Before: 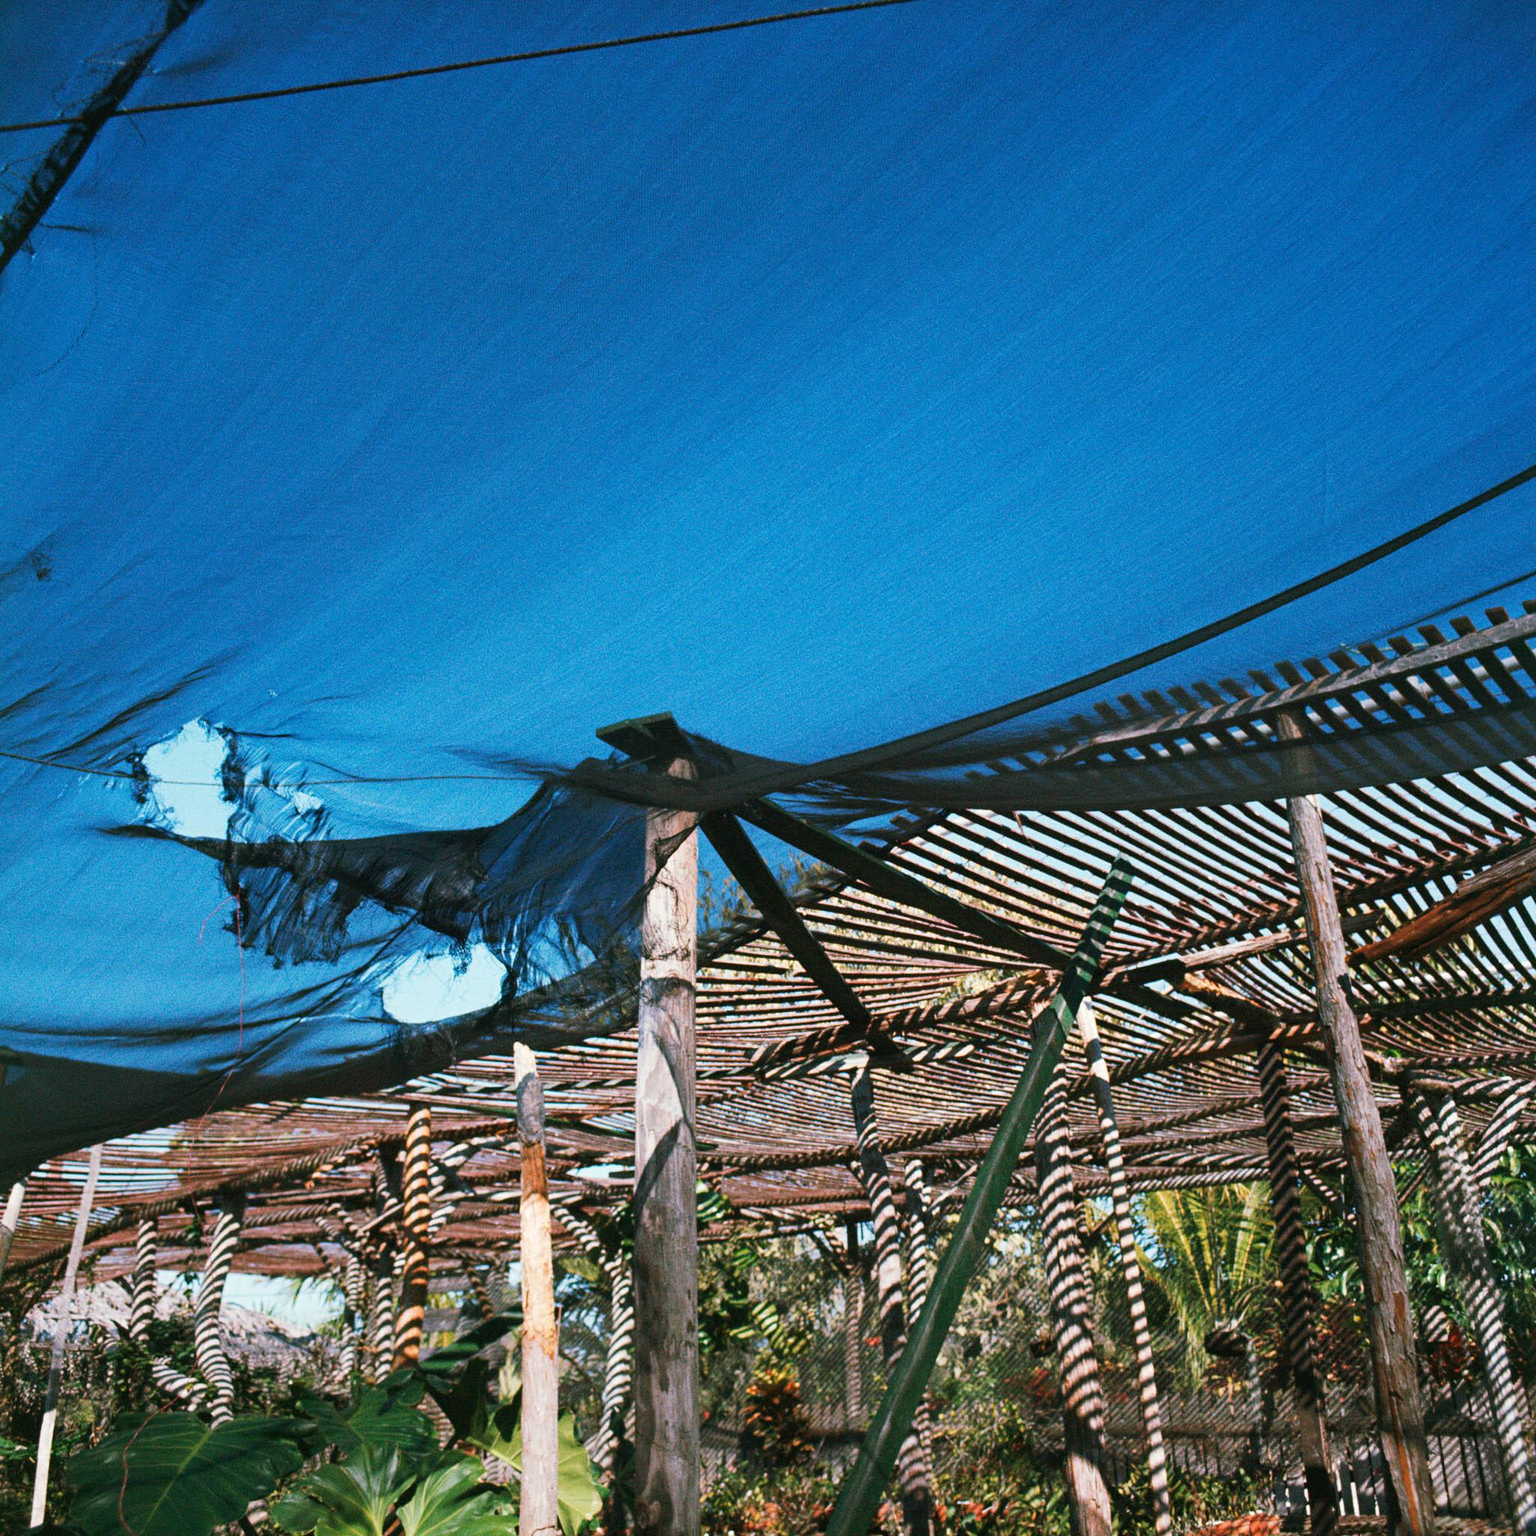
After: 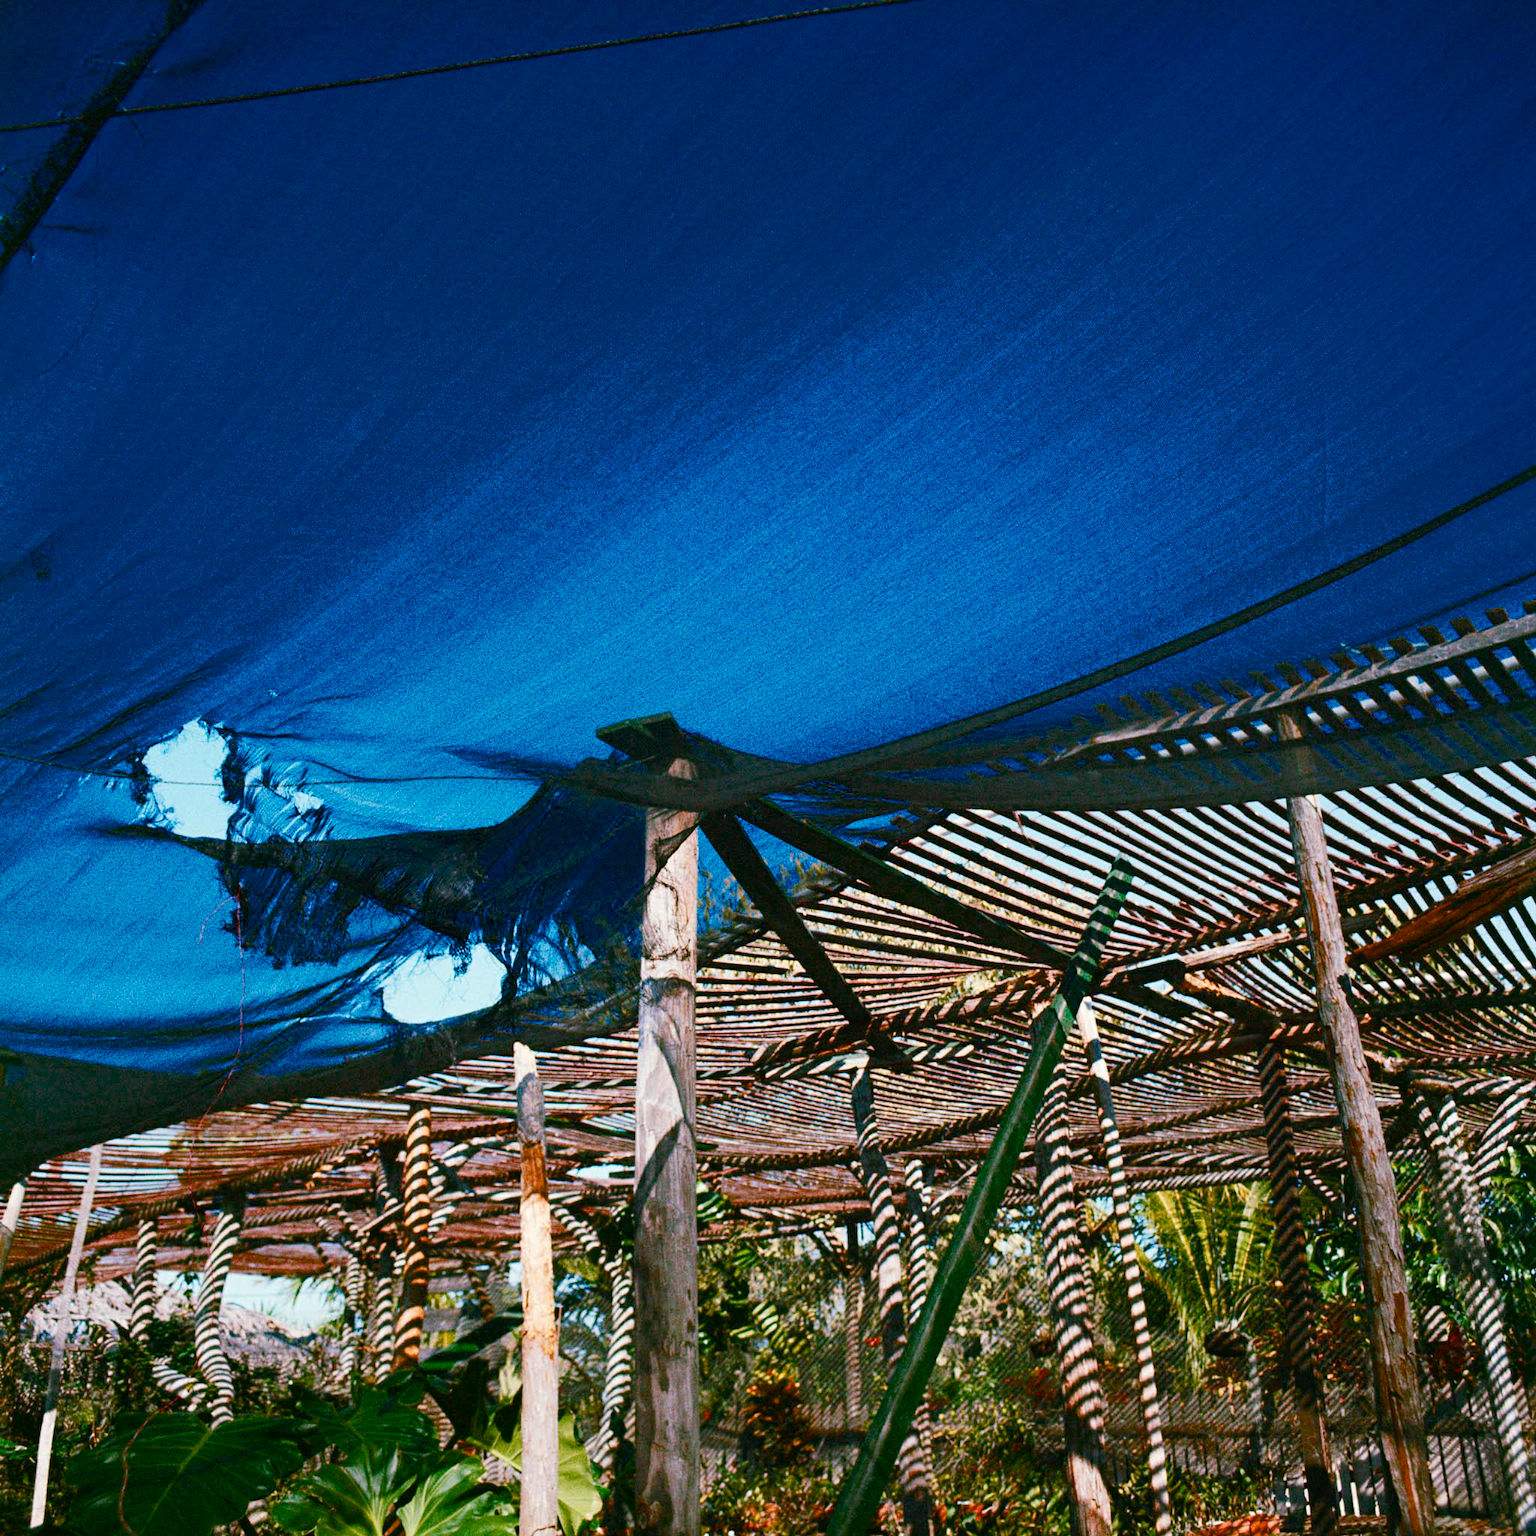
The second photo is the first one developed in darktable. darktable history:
color balance rgb: perceptual saturation grading › global saturation 19.986%, perceptual saturation grading › highlights -25.778%, perceptual saturation grading › shadows 49.227%, global vibrance 16.226%, saturation formula JzAzBz (2021)
